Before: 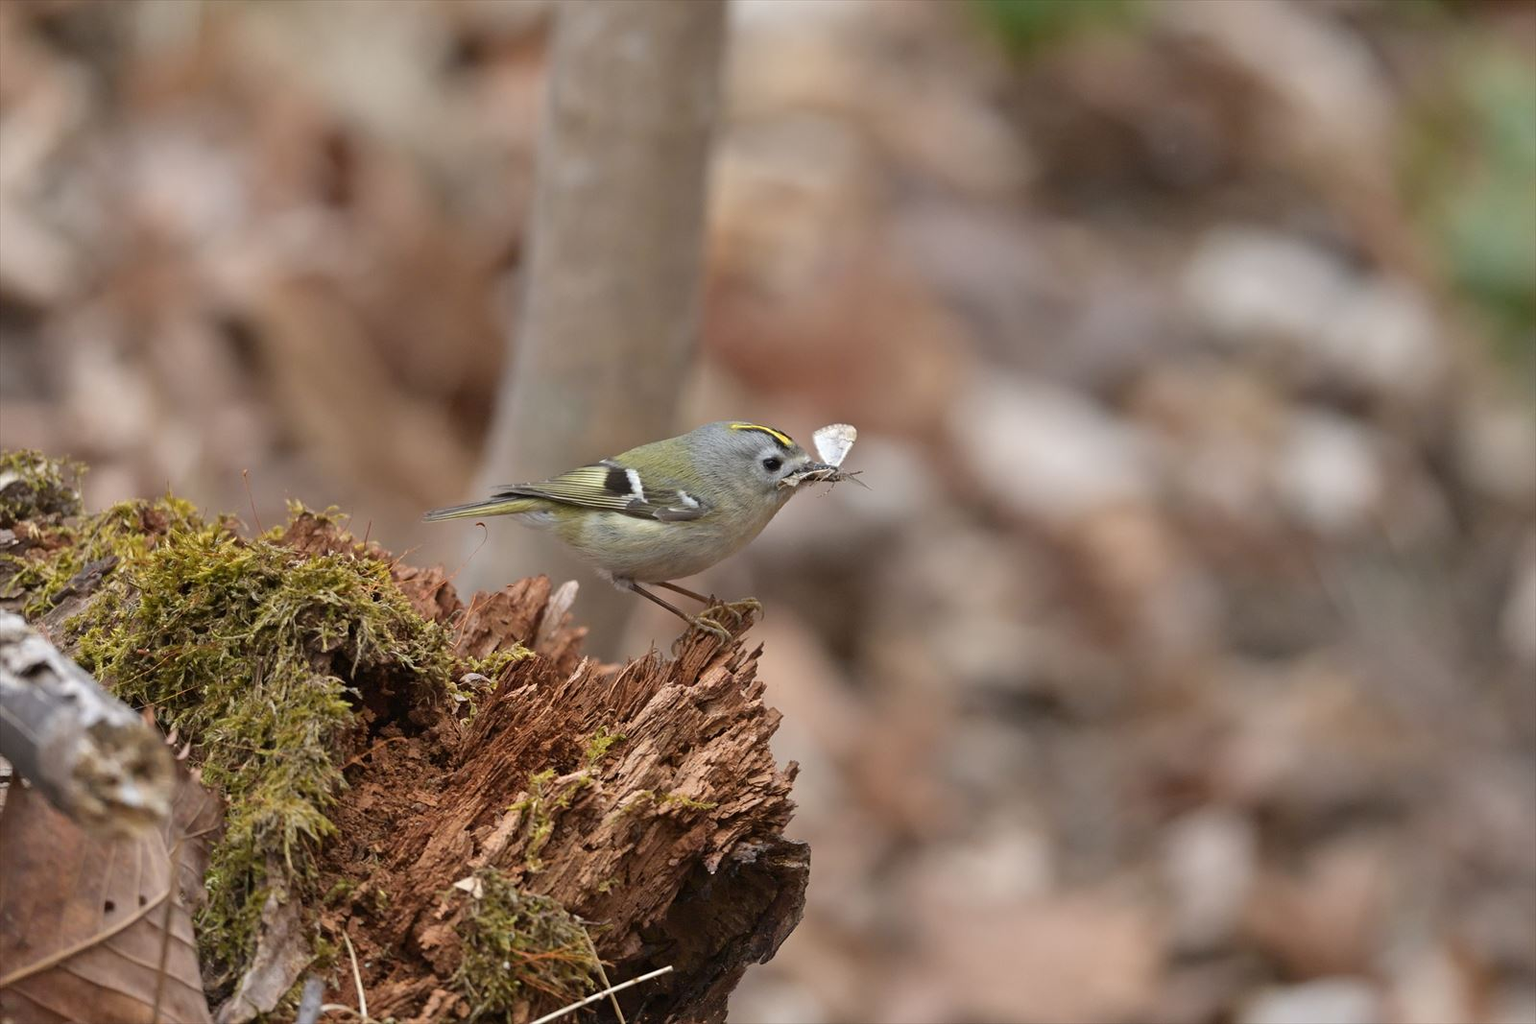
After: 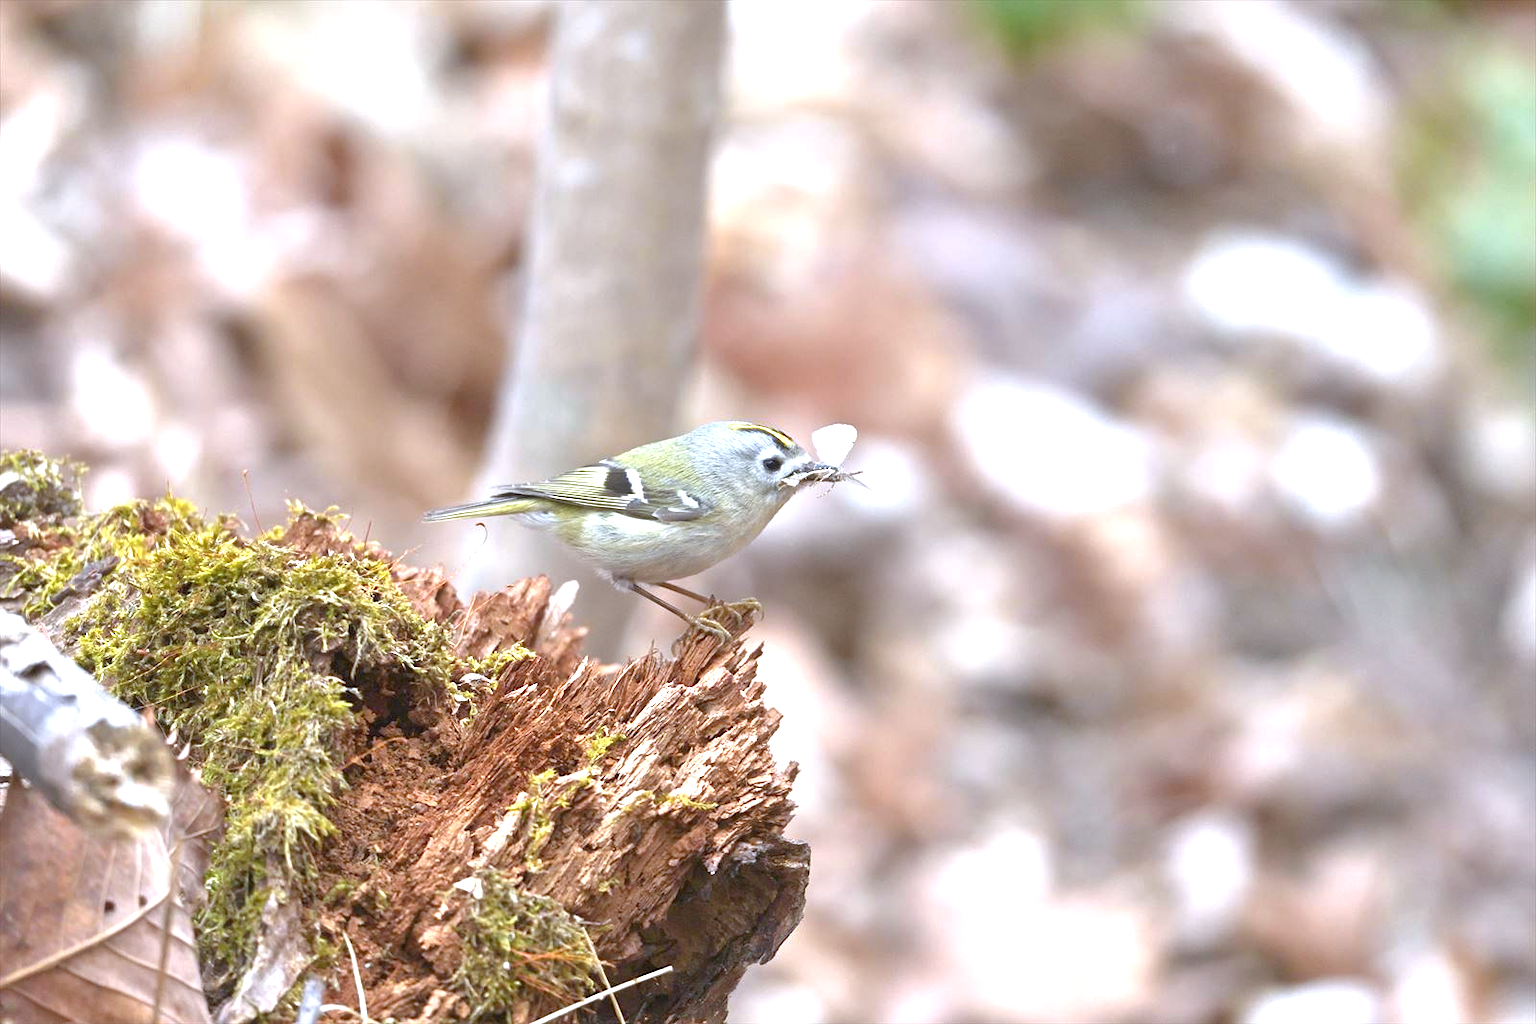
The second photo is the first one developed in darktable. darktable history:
exposure: black level correction 0, exposure 1.9 EV, compensate highlight preservation false
tone equalizer: -8 EV 0.25 EV, -7 EV 0.417 EV, -6 EV 0.417 EV, -5 EV 0.25 EV, -3 EV -0.25 EV, -2 EV -0.417 EV, -1 EV -0.417 EV, +0 EV -0.25 EV, edges refinement/feathering 500, mask exposure compensation -1.57 EV, preserve details guided filter
white balance: red 0.926, green 1.003, blue 1.133
